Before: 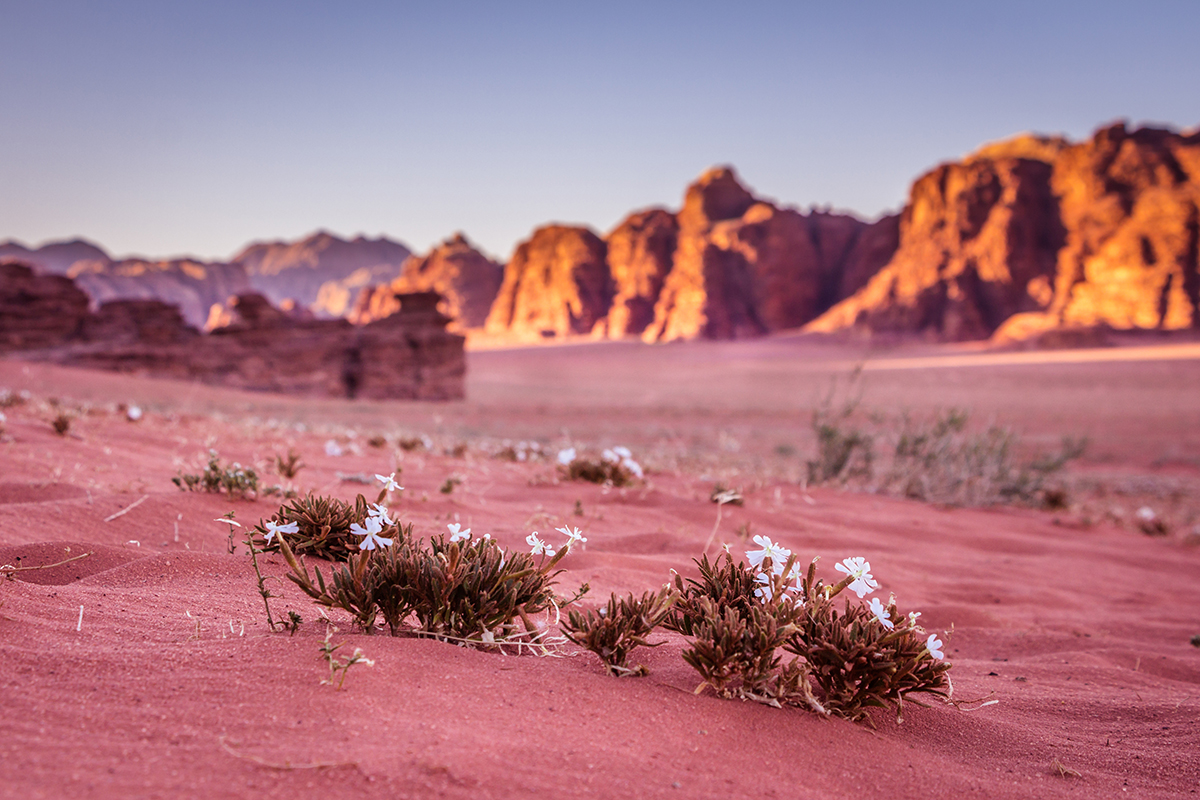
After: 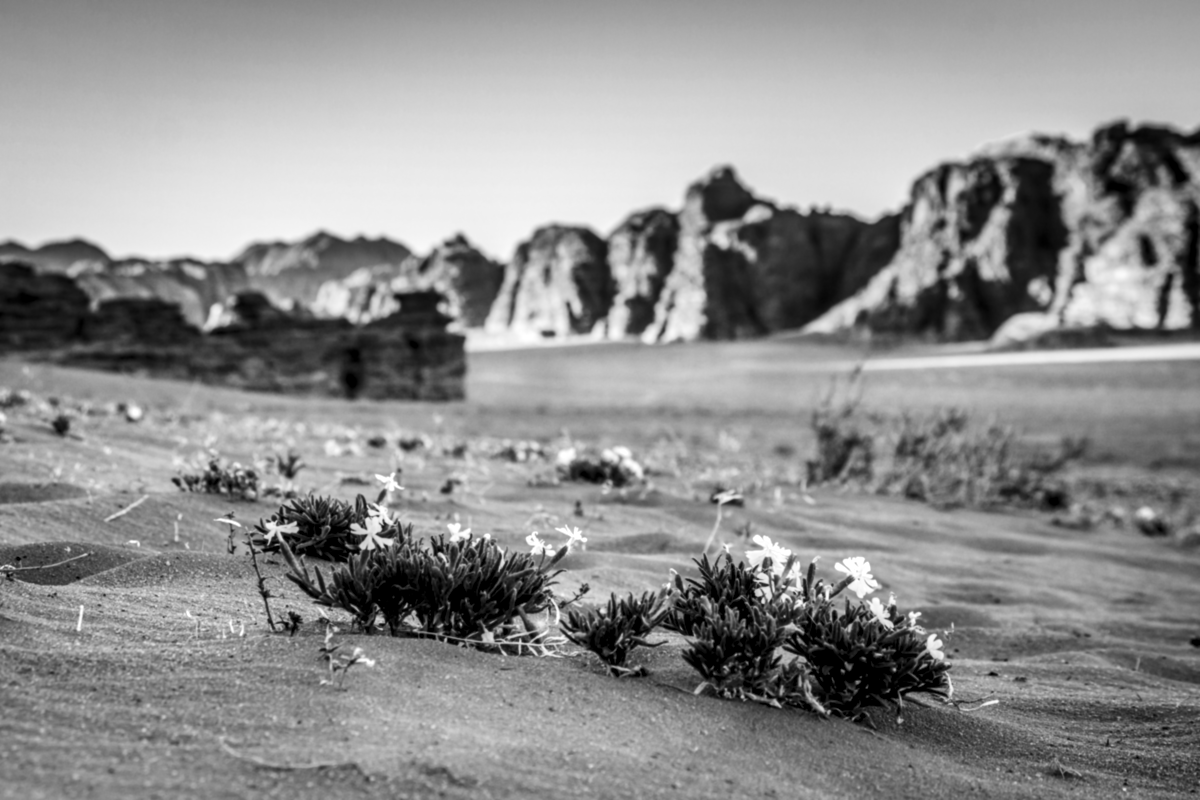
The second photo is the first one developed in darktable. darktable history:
local contrast: detail 140%
lowpass: radius 0.76, contrast 1.56, saturation 0, unbound 0
